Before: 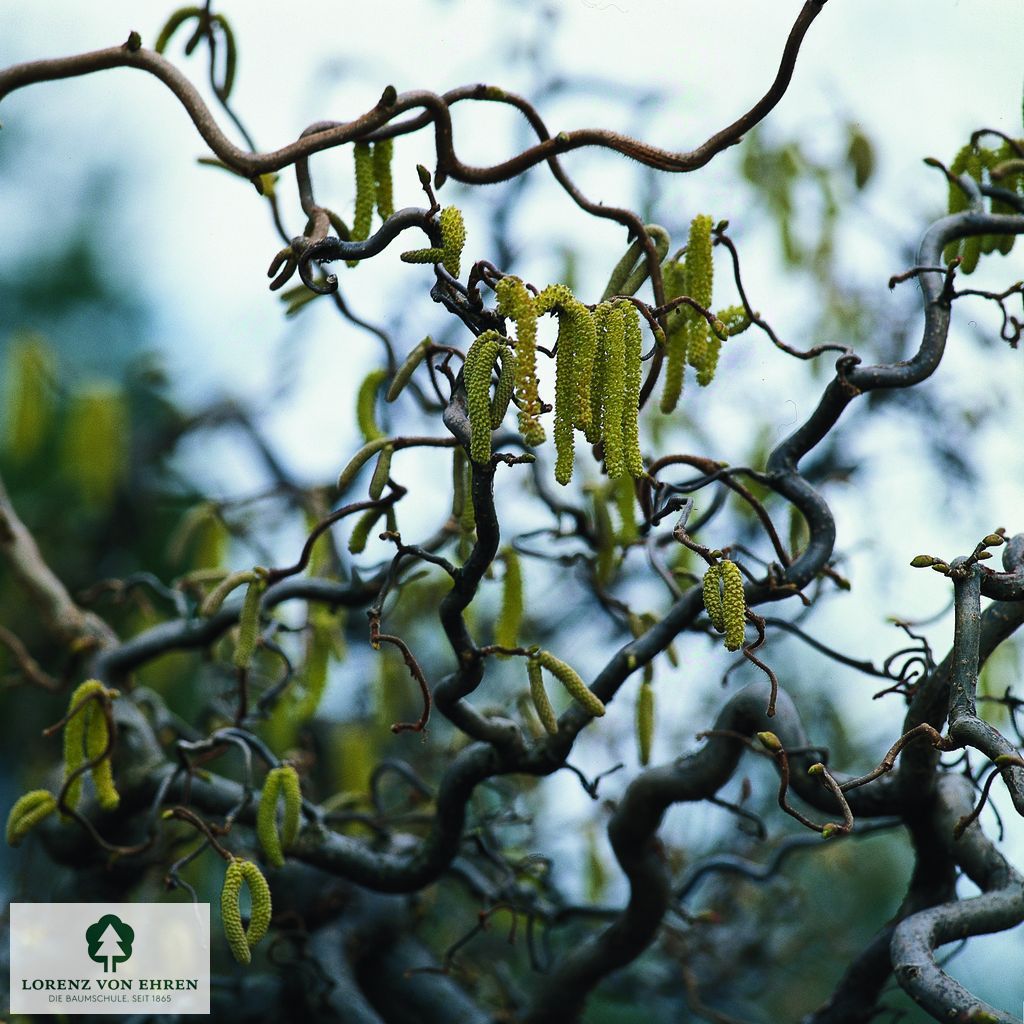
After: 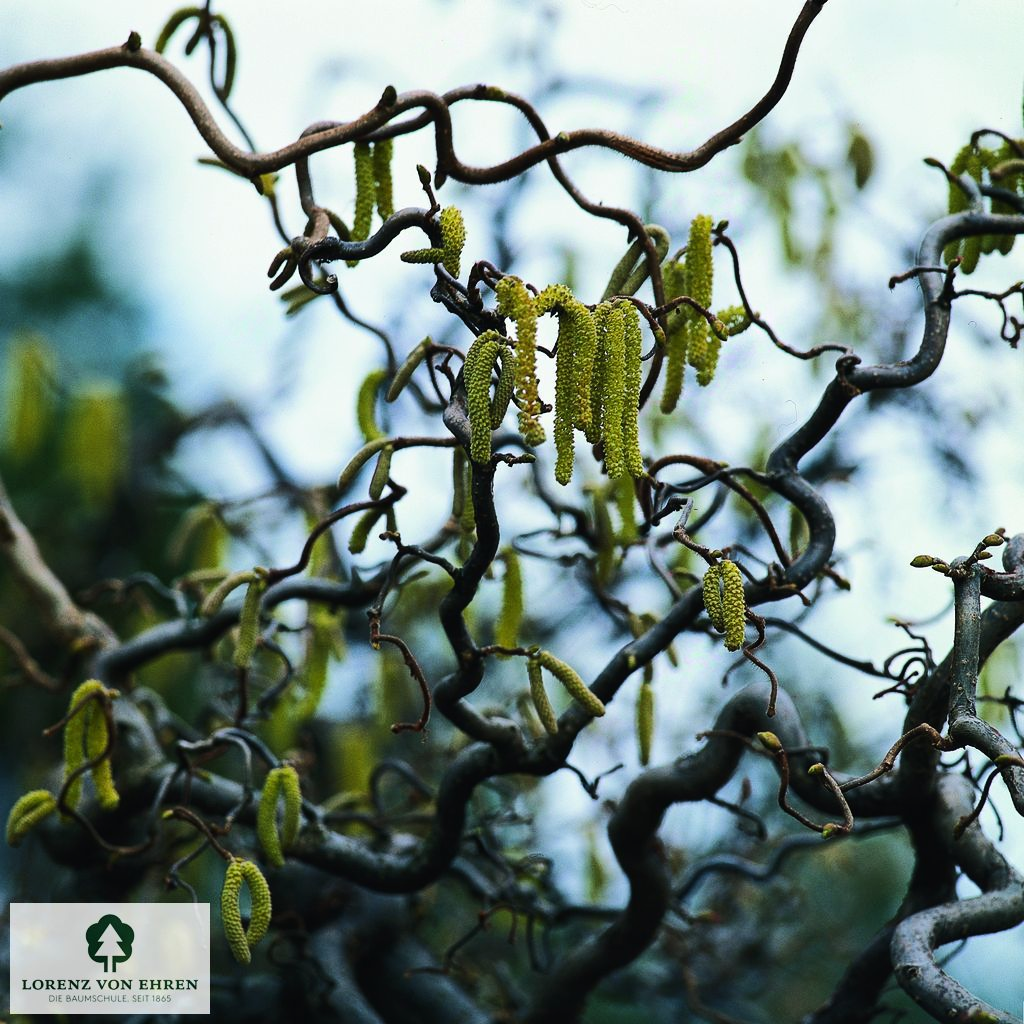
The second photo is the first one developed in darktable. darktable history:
tone curve: curves: ch0 [(0, 0.01) (0.037, 0.032) (0.131, 0.108) (0.275, 0.256) (0.483, 0.512) (0.61, 0.665) (0.696, 0.742) (0.792, 0.819) (0.911, 0.925) (0.997, 0.995)]; ch1 [(0, 0) (0.308, 0.29) (0.425, 0.411) (0.492, 0.488) (0.507, 0.503) (0.53, 0.532) (0.573, 0.586) (0.683, 0.702) (0.746, 0.77) (1, 1)]; ch2 [(0, 0) (0.246, 0.233) (0.36, 0.352) (0.415, 0.415) (0.485, 0.487) (0.502, 0.504) (0.525, 0.518) (0.539, 0.539) (0.587, 0.594) (0.636, 0.652) (0.711, 0.729) (0.845, 0.855) (0.998, 0.977)], color space Lab, linked channels, preserve colors none
